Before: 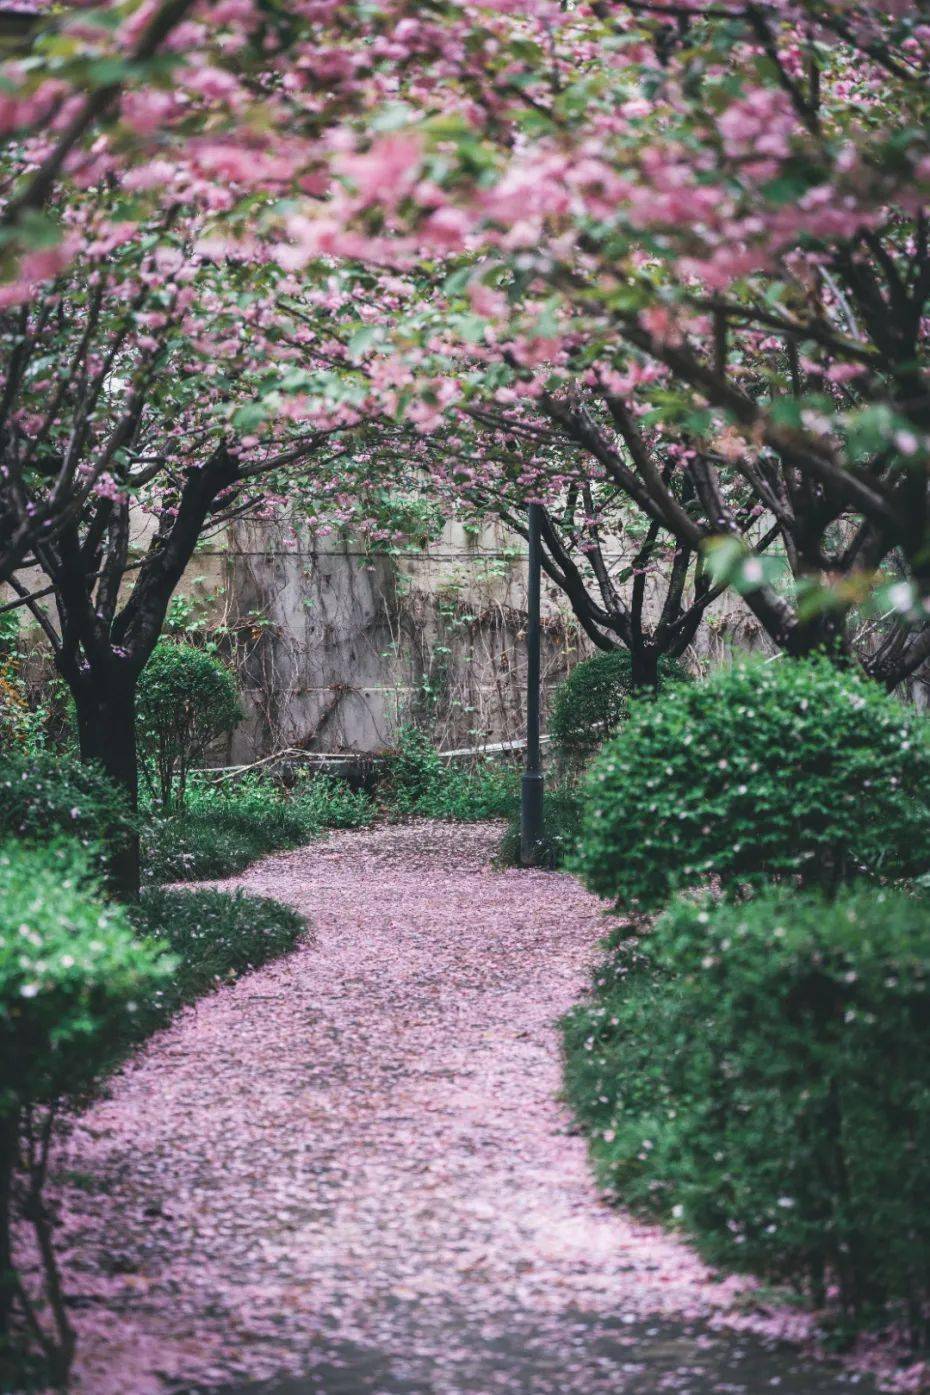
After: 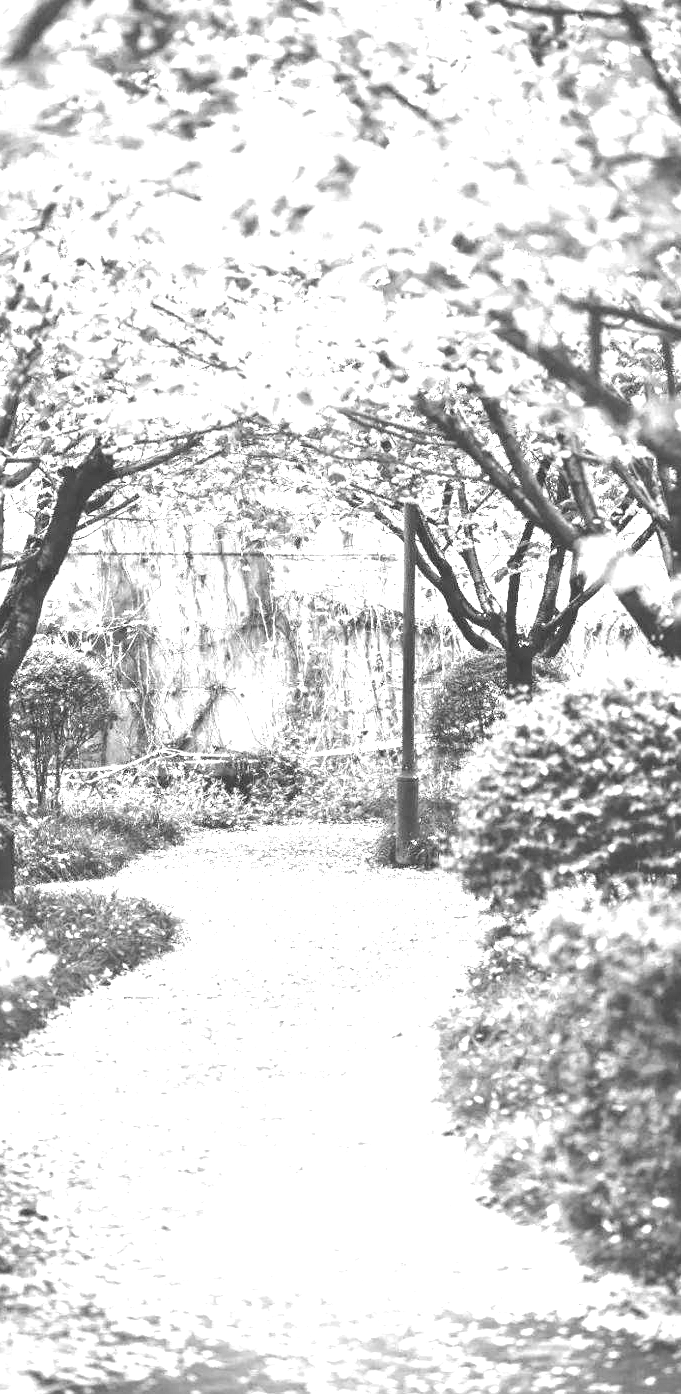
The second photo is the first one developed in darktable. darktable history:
tone equalizer: -8 EV -0.417 EV, -7 EV -0.389 EV, -6 EV -0.333 EV, -5 EV -0.222 EV, -3 EV 0.222 EV, -2 EV 0.333 EV, -1 EV 0.389 EV, +0 EV 0.417 EV, edges refinement/feathering 500, mask exposure compensation -1.57 EV, preserve details no
exposure: black level correction 0, exposure 2.138 EV, compensate exposure bias true, compensate highlight preservation false
color balance: lift [1, 1.015, 1.004, 0.985], gamma [1, 0.958, 0.971, 1.042], gain [1, 0.956, 0.977, 1.044]
monochrome: on, module defaults
crop: left 13.443%, right 13.31%
